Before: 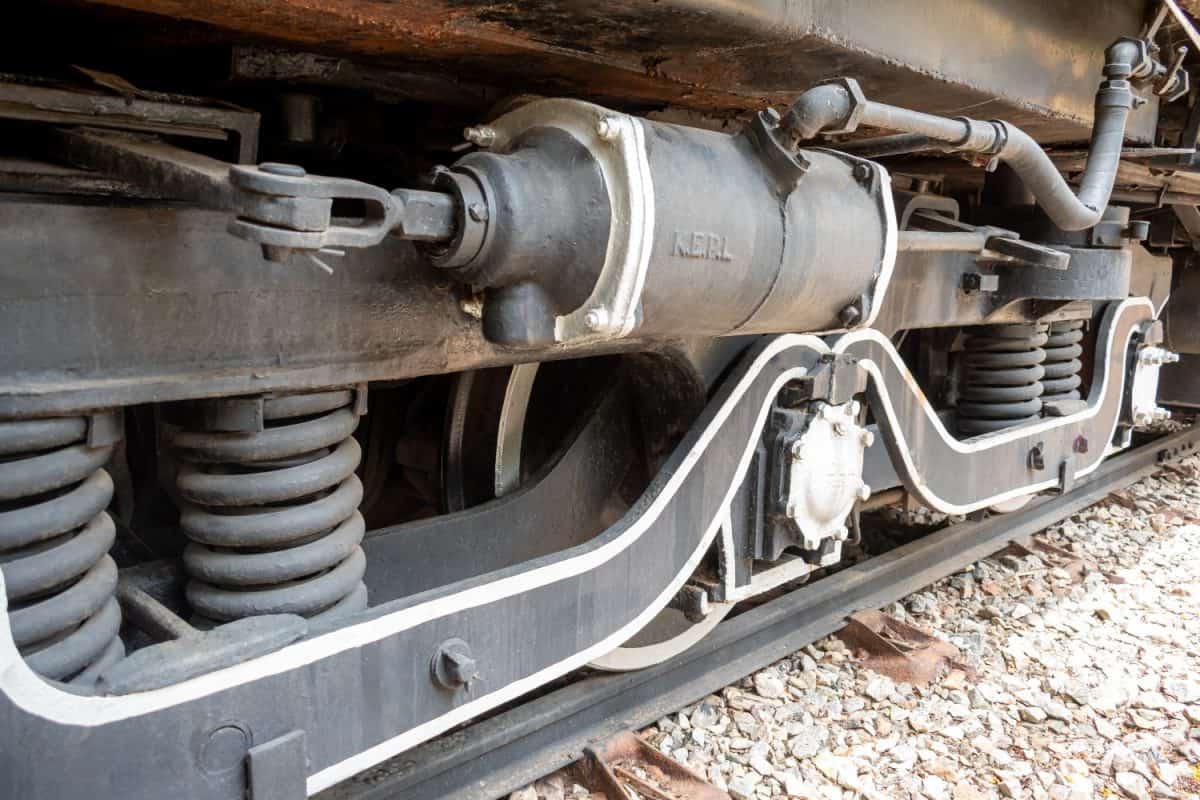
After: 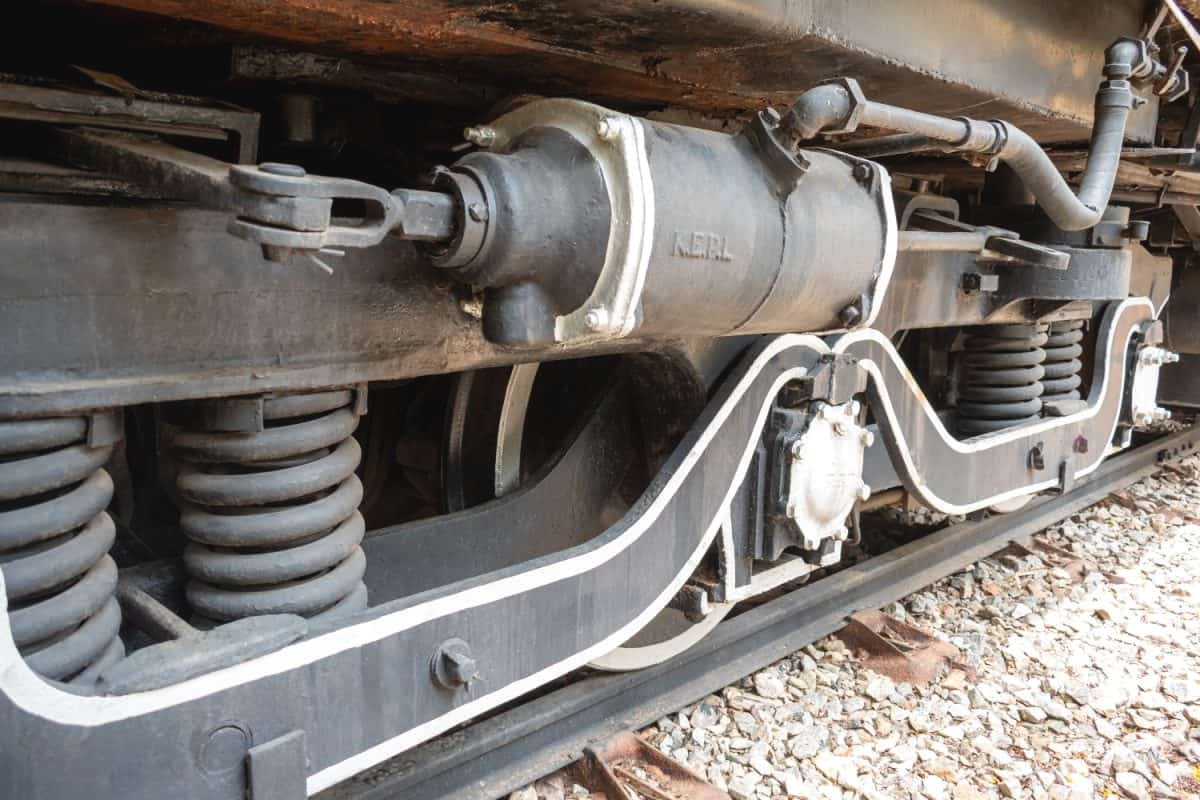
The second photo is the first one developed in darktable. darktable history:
exposure: black level correction -0.003, exposure 0.033 EV, compensate exposure bias true, compensate highlight preservation false
